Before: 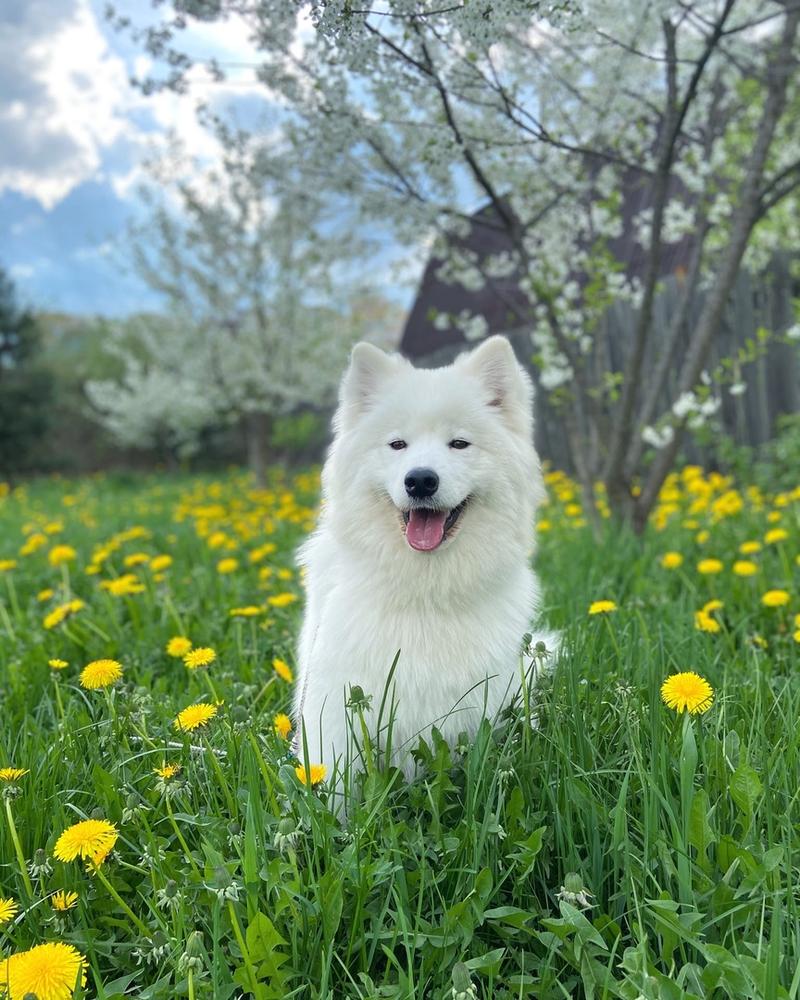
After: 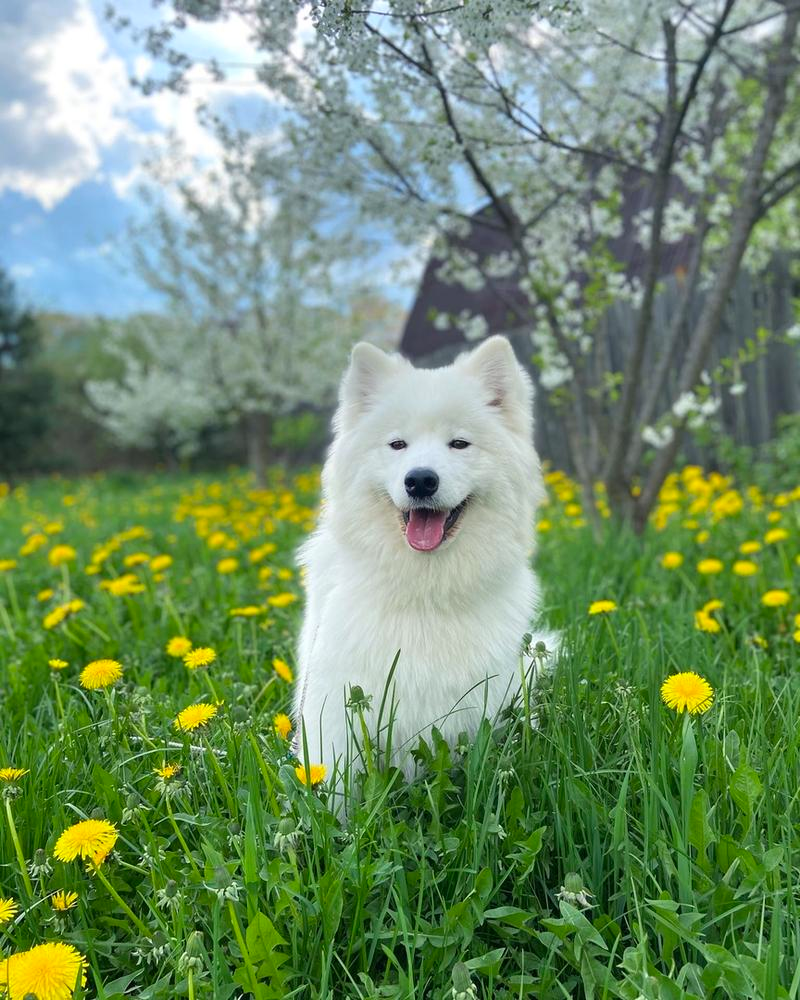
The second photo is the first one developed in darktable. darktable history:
contrast brightness saturation: contrast 0.036, saturation 0.157
